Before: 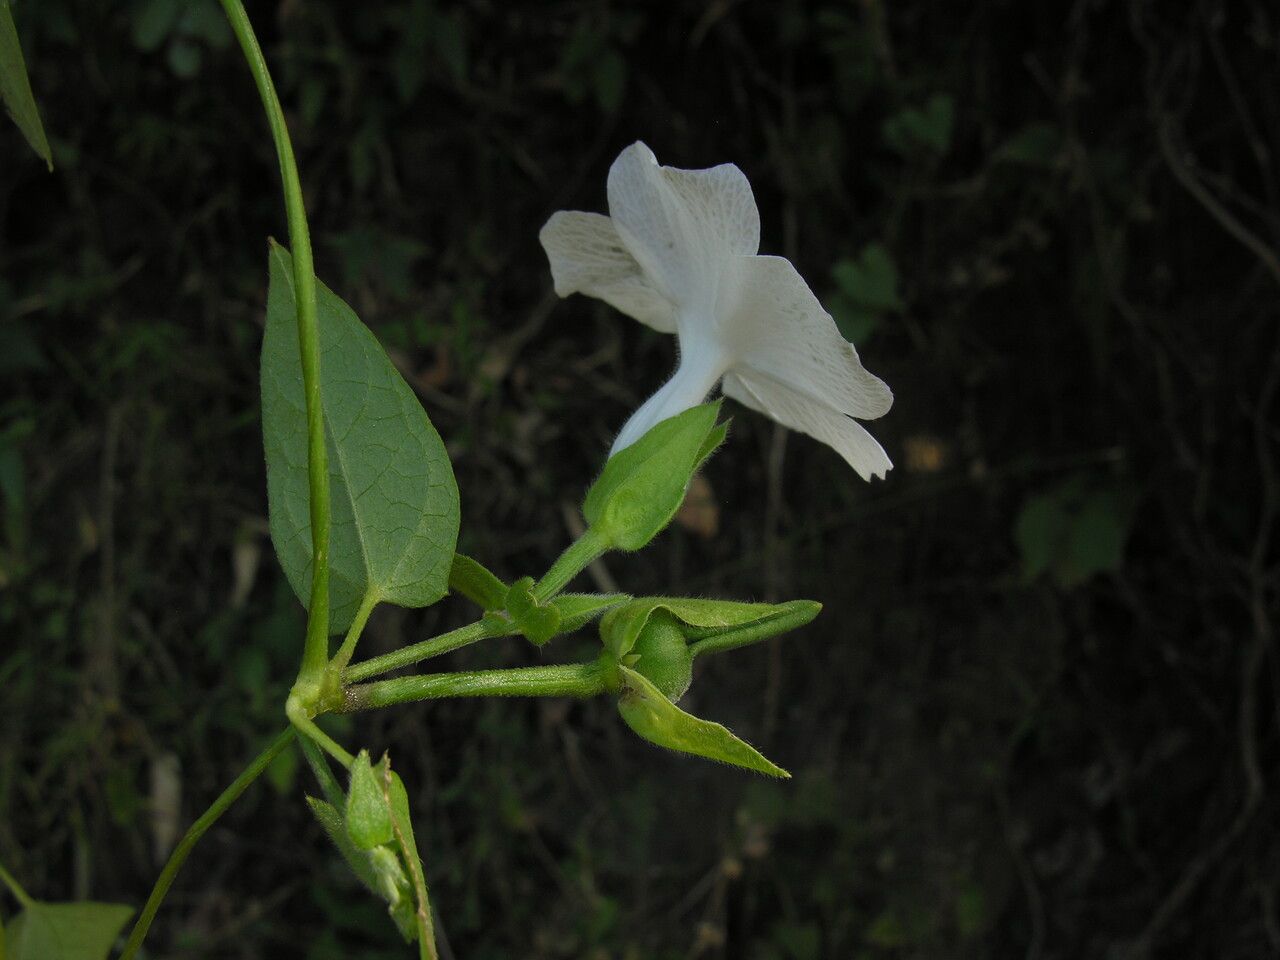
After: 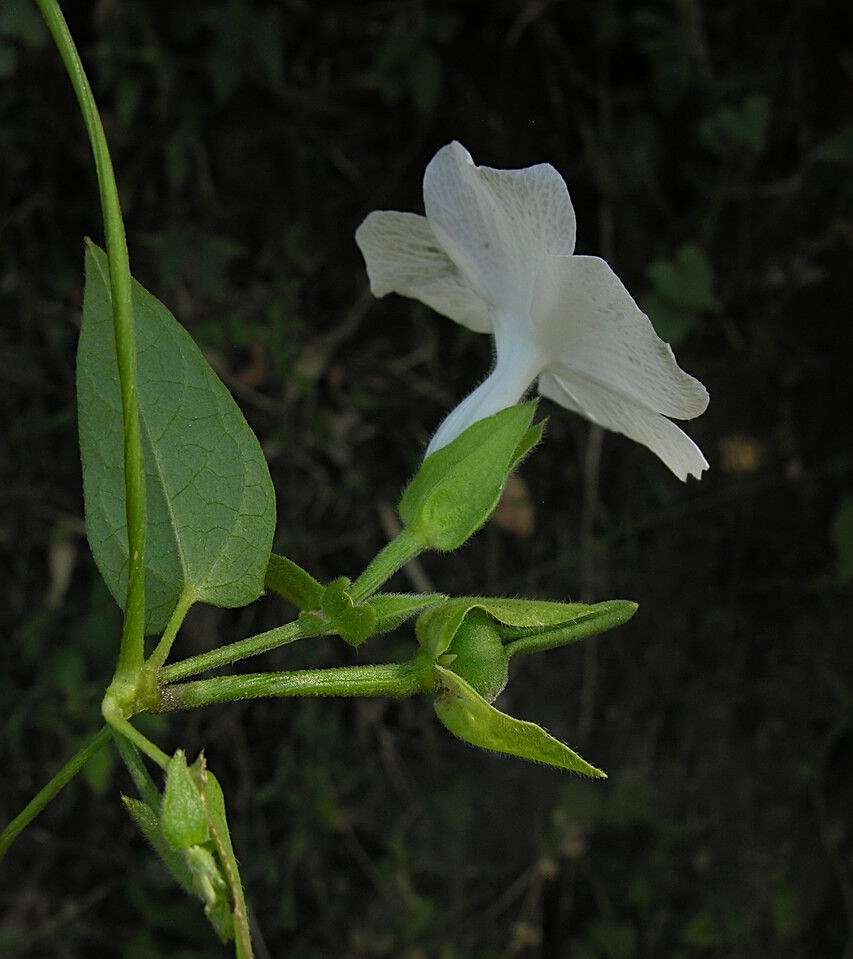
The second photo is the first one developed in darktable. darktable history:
crop and rotate: left 14.39%, right 18.952%
sharpen: on, module defaults
